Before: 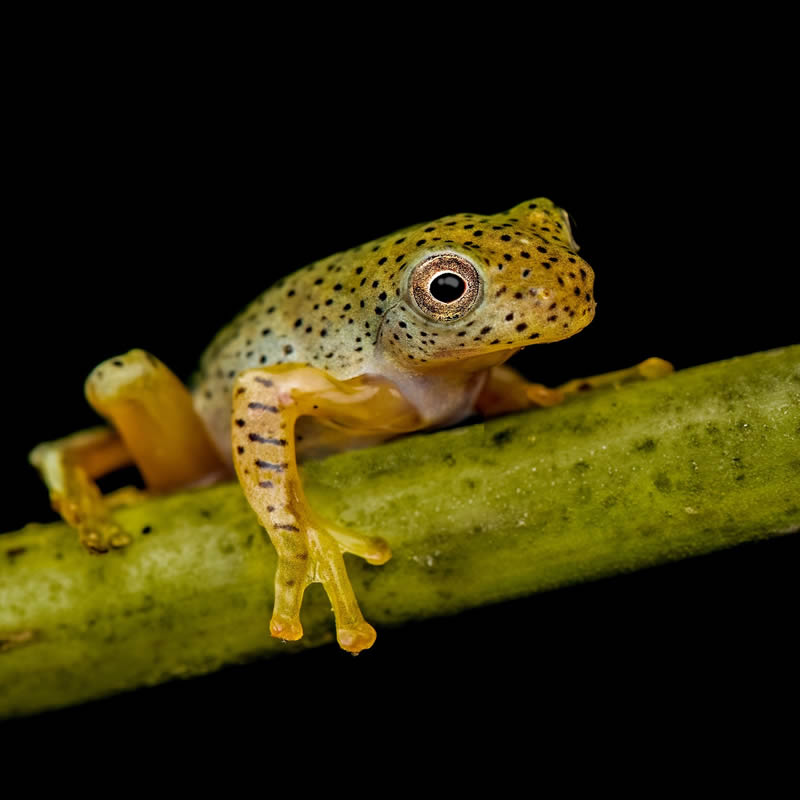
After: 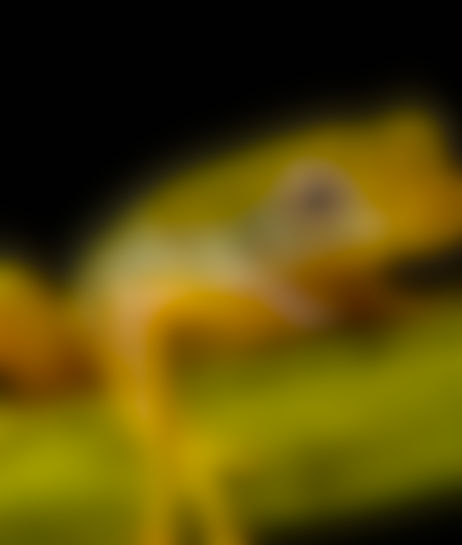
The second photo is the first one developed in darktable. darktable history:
crop: left 16.202%, top 11.208%, right 26.045%, bottom 20.557%
lowpass: radius 16, unbound 0
shadows and highlights: shadows 12, white point adjustment 1.2, soften with gaussian
contrast equalizer: octaves 7, y [[0.6 ×6], [0.55 ×6], [0 ×6], [0 ×6], [0 ×6]], mix 0.3
color balance rgb: perceptual saturation grading › global saturation 25%, global vibrance 20%
